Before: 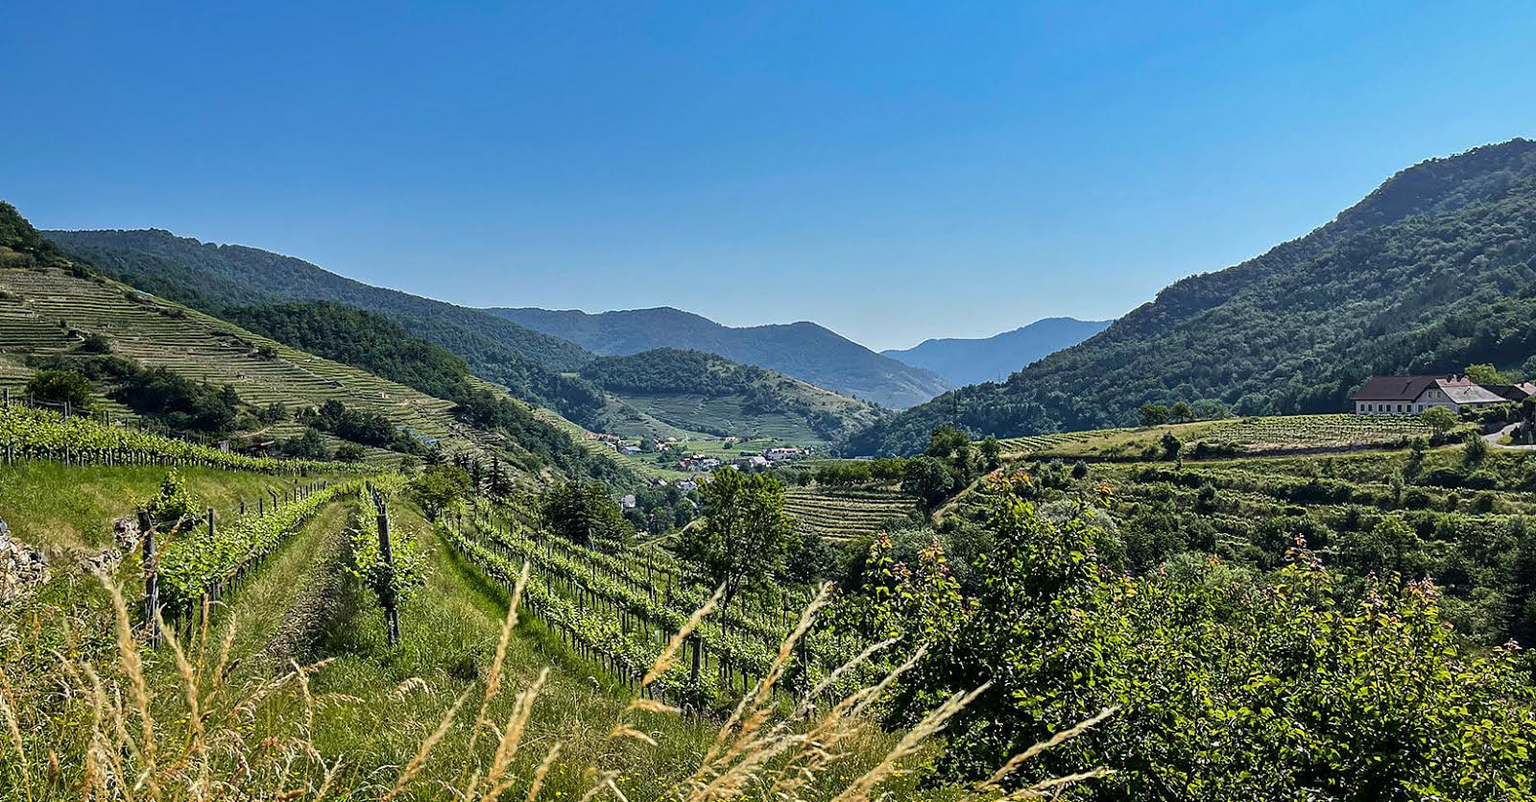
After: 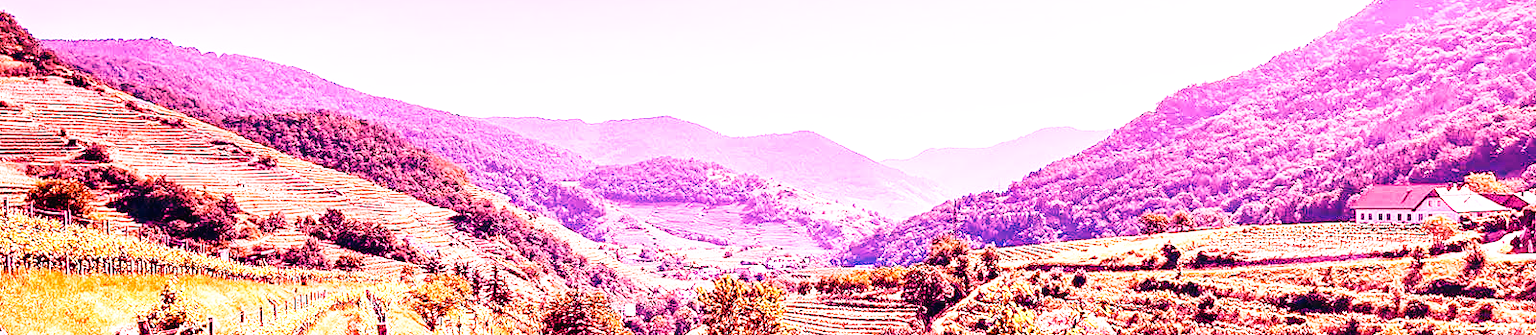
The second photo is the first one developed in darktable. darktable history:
white balance: red 4.26, blue 1.802
crop and rotate: top 23.84%, bottom 34.294%
base curve: curves: ch0 [(0, 0.003) (0.001, 0.002) (0.006, 0.004) (0.02, 0.022) (0.048, 0.086) (0.094, 0.234) (0.162, 0.431) (0.258, 0.629) (0.385, 0.8) (0.548, 0.918) (0.751, 0.988) (1, 1)], preserve colors none
